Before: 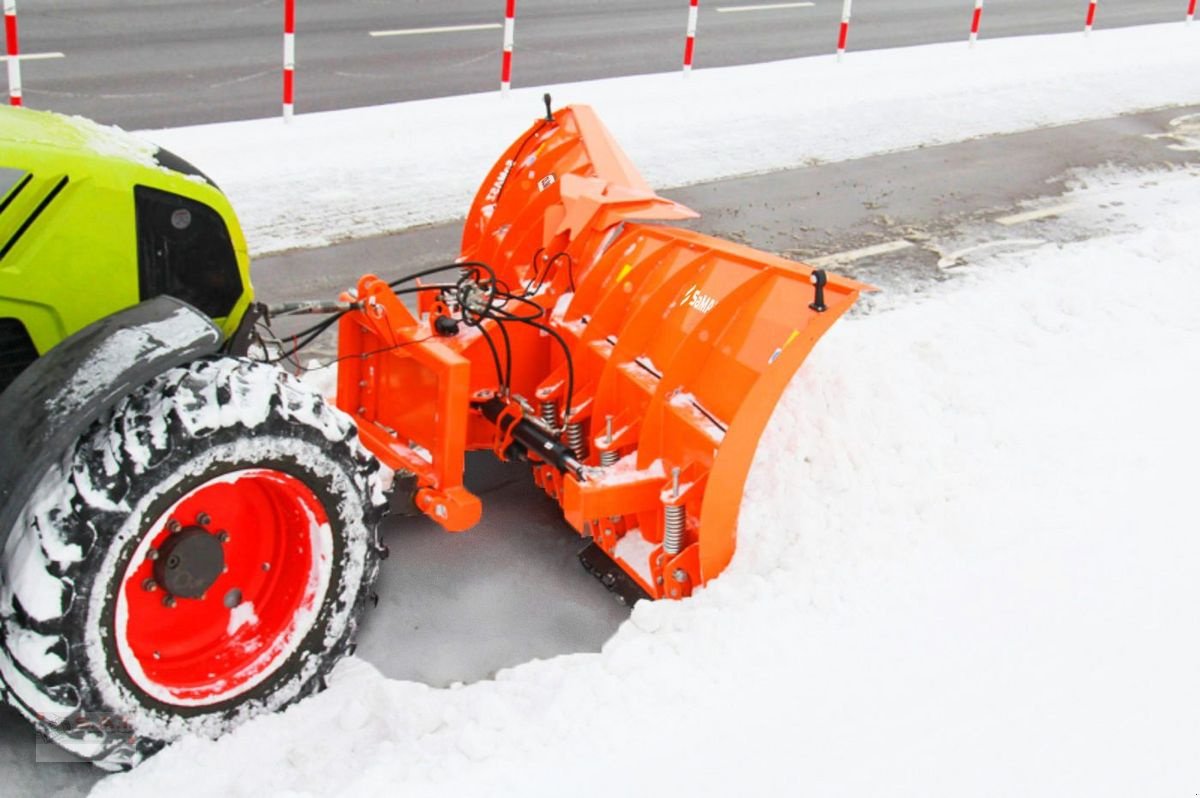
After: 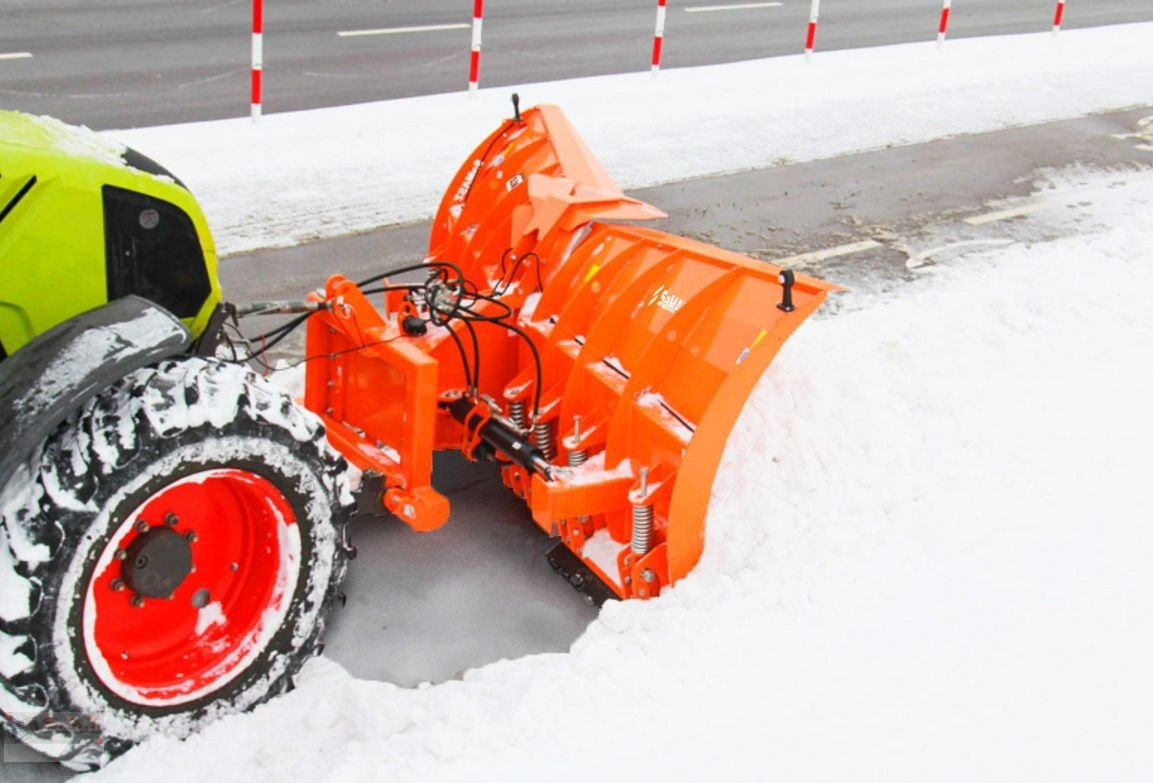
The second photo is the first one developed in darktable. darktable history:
crop and rotate: left 2.7%, right 1.178%, bottom 1.82%
